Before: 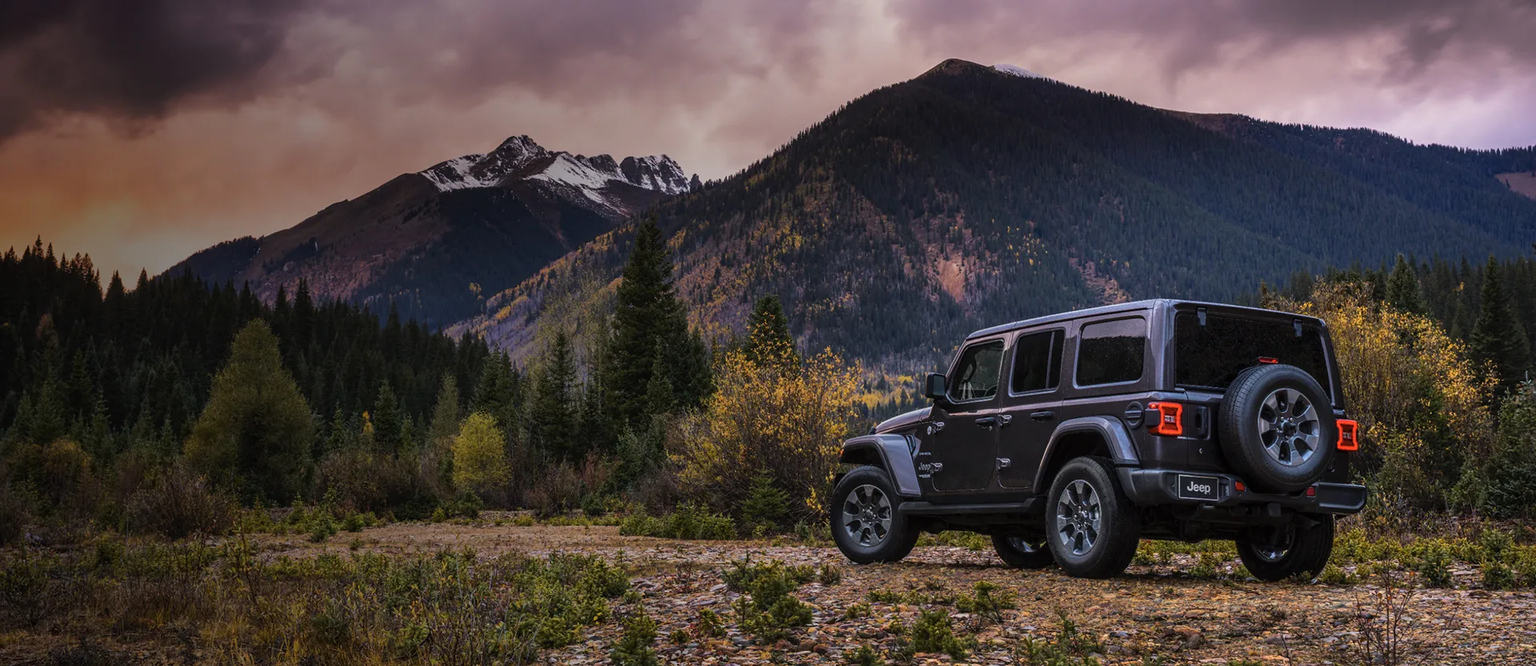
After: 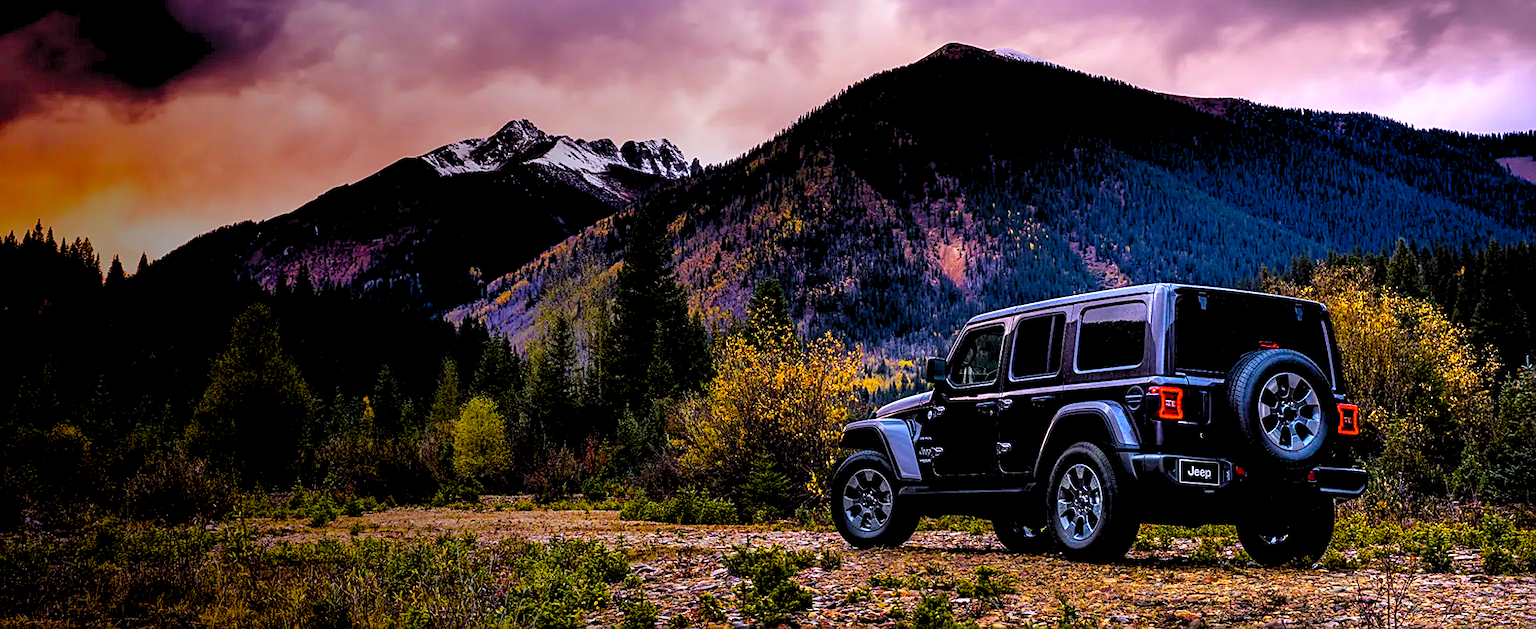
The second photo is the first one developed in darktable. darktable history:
color balance: lift [1, 1, 0.999, 1.001], gamma [1, 1.003, 1.005, 0.995], gain [1, 0.992, 0.988, 1.012], contrast 5%, output saturation 110%
exposure: black level correction 0.011, exposure -0.478 EV, compensate highlight preservation false
sharpen: amount 0.478
color balance rgb: shadows lift › luminance -20%, power › hue 72.24°, highlights gain › luminance 15%, global offset › hue 171.6°, perceptual saturation grading › global saturation 14.09%, perceptual saturation grading › highlights -25%, perceptual saturation grading › shadows 25%, global vibrance 25%, contrast 10%
crop and rotate: top 2.479%, bottom 3.018%
white balance: red 0.983, blue 1.036
levels: levels [0.036, 0.364, 0.827]
